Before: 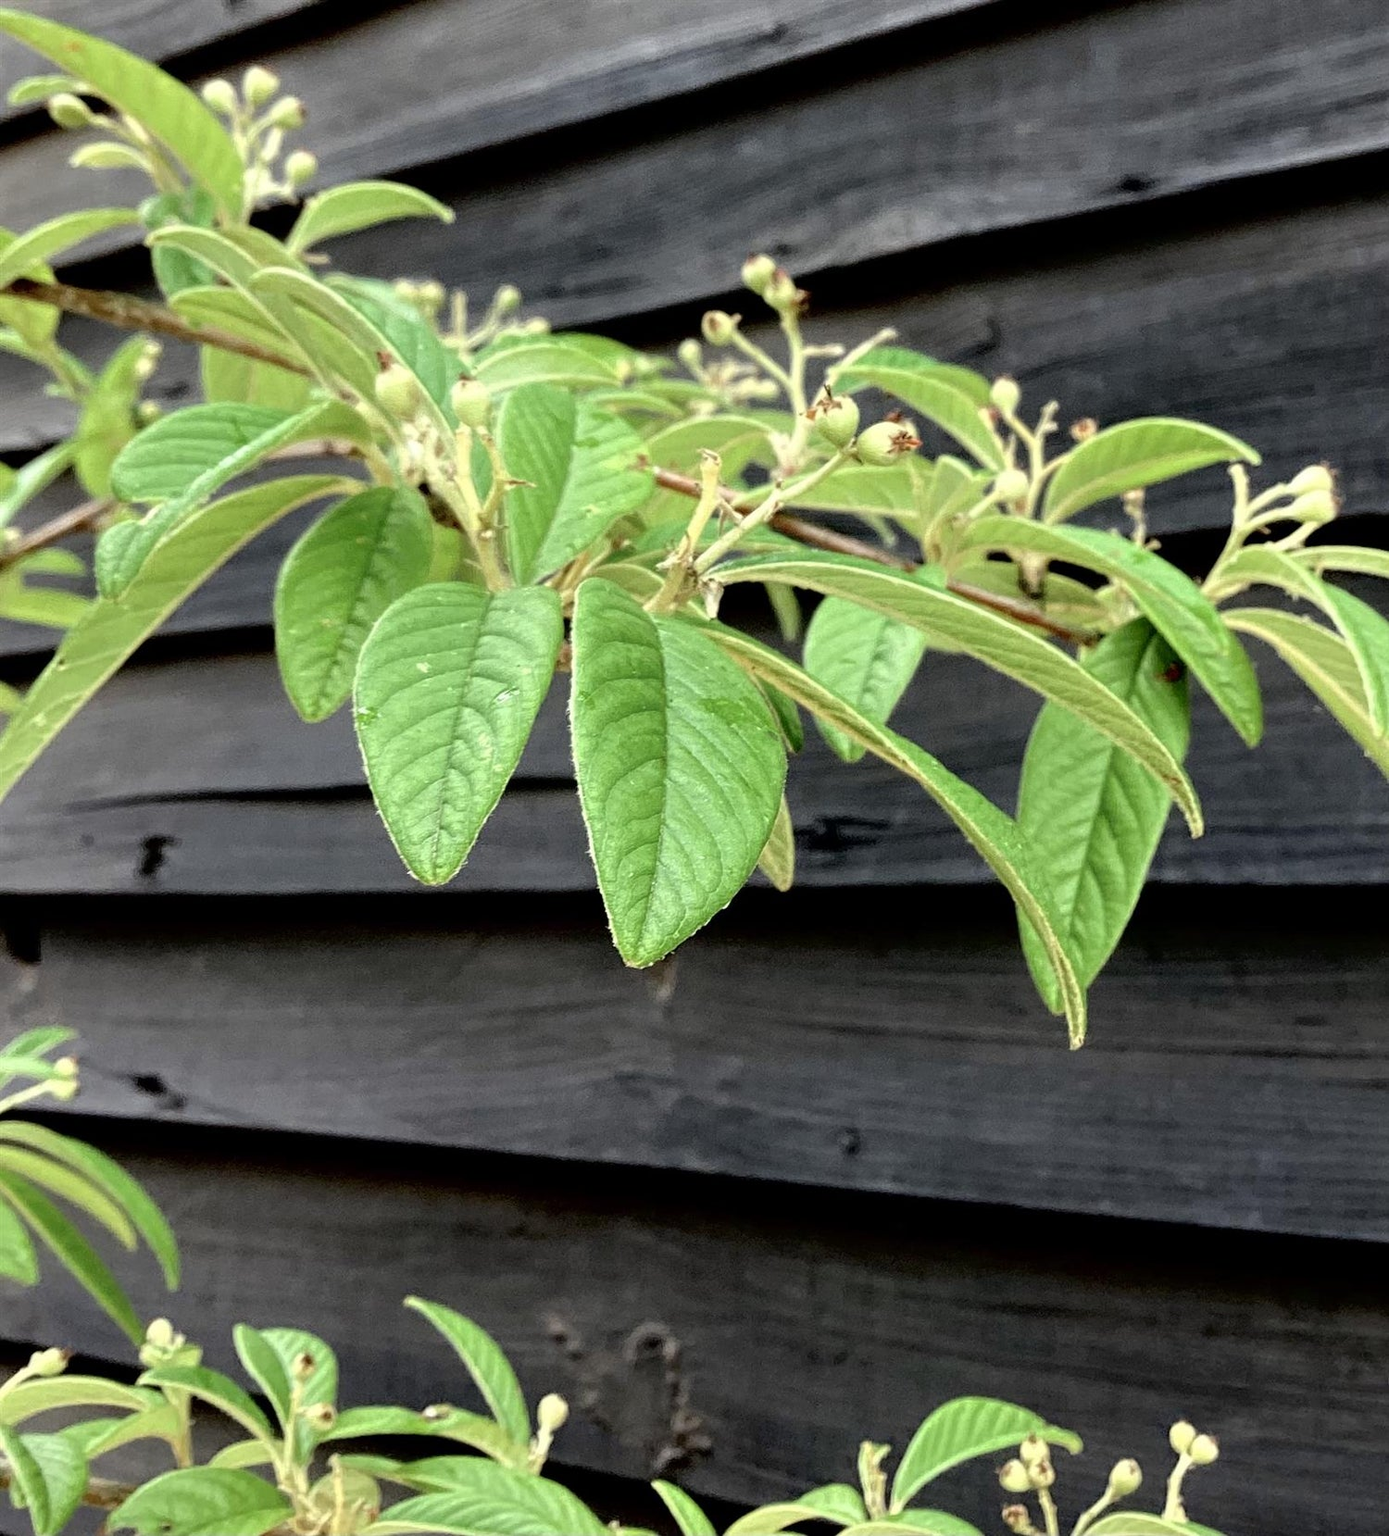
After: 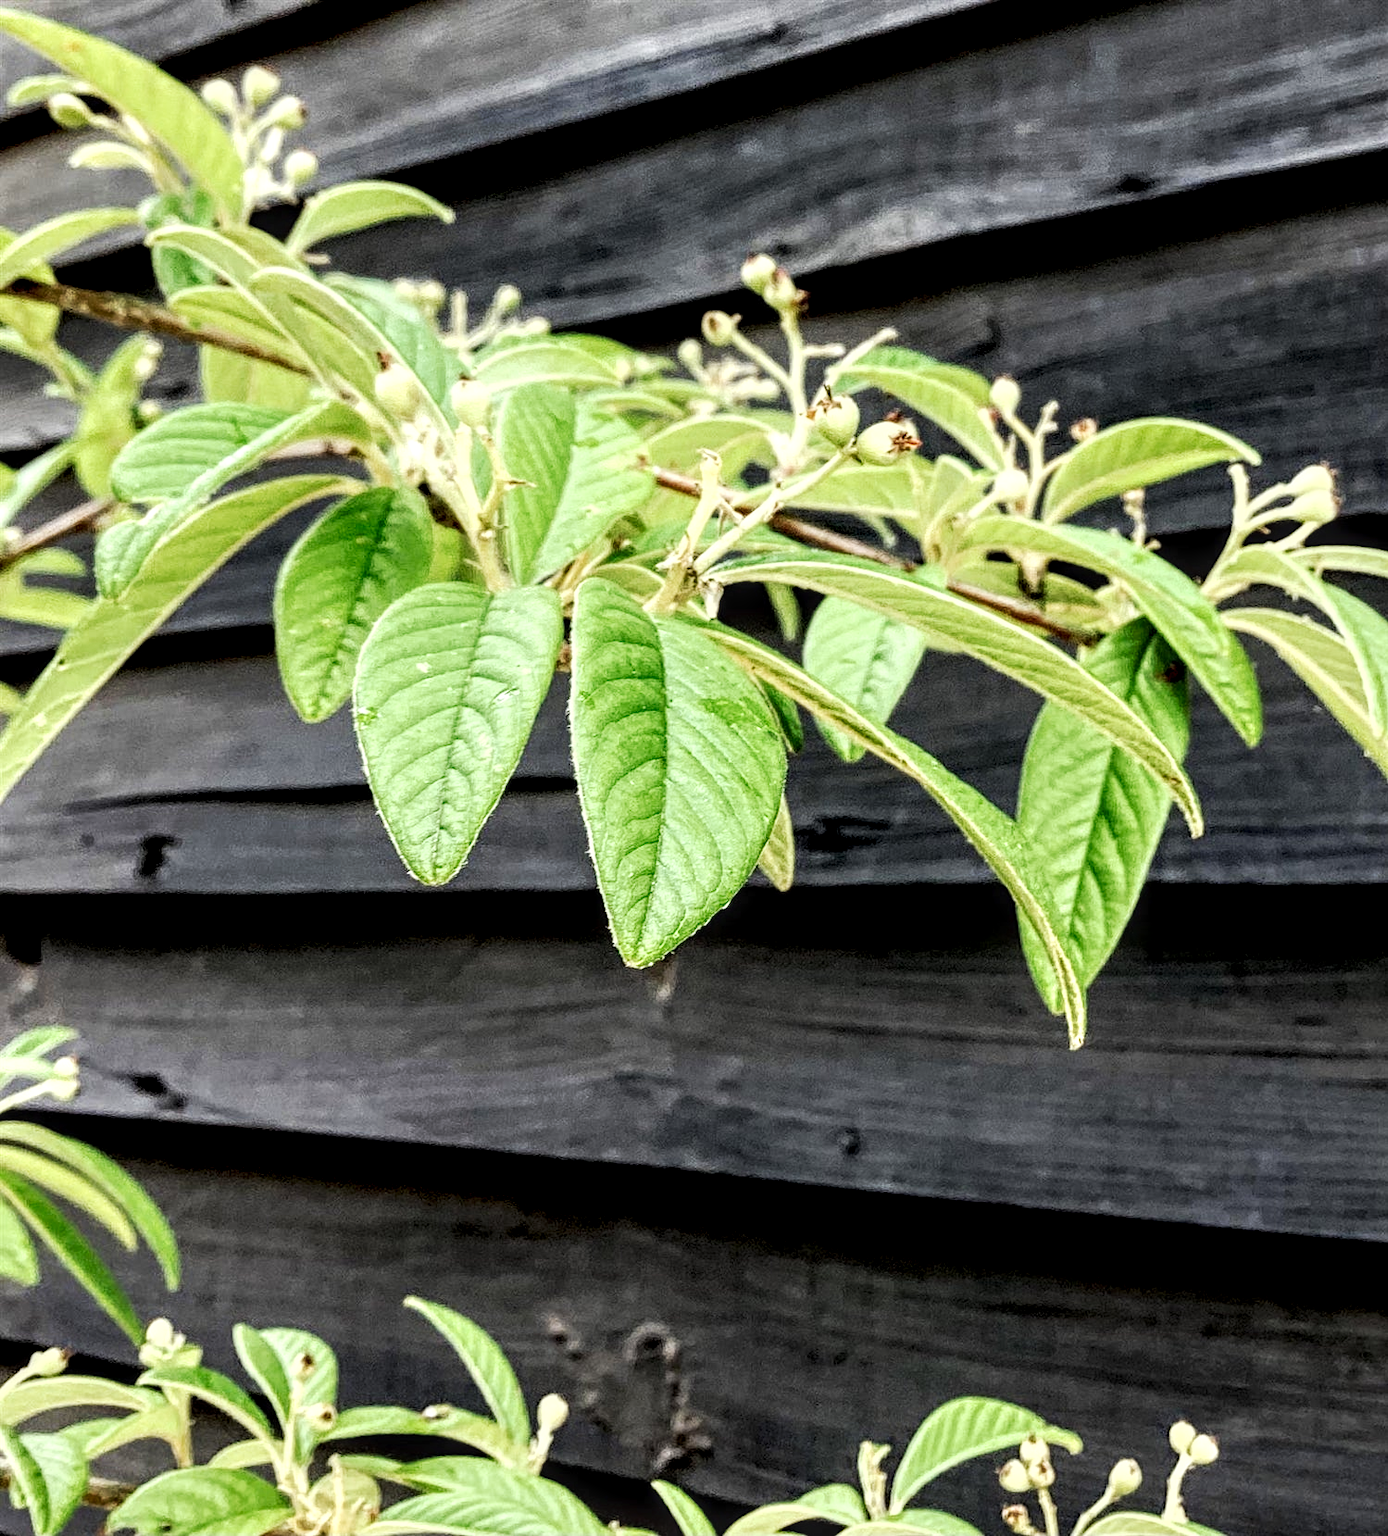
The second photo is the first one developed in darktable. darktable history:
local contrast: detail 160%
shadows and highlights: shadows -0.551, highlights 39.57
tone curve: curves: ch0 [(0, 0) (0.003, 0.005) (0.011, 0.011) (0.025, 0.022) (0.044, 0.035) (0.069, 0.051) (0.1, 0.073) (0.136, 0.106) (0.177, 0.147) (0.224, 0.195) (0.277, 0.253) (0.335, 0.315) (0.399, 0.388) (0.468, 0.488) (0.543, 0.586) (0.623, 0.685) (0.709, 0.764) (0.801, 0.838) (0.898, 0.908) (1, 1)], preserve colors none
